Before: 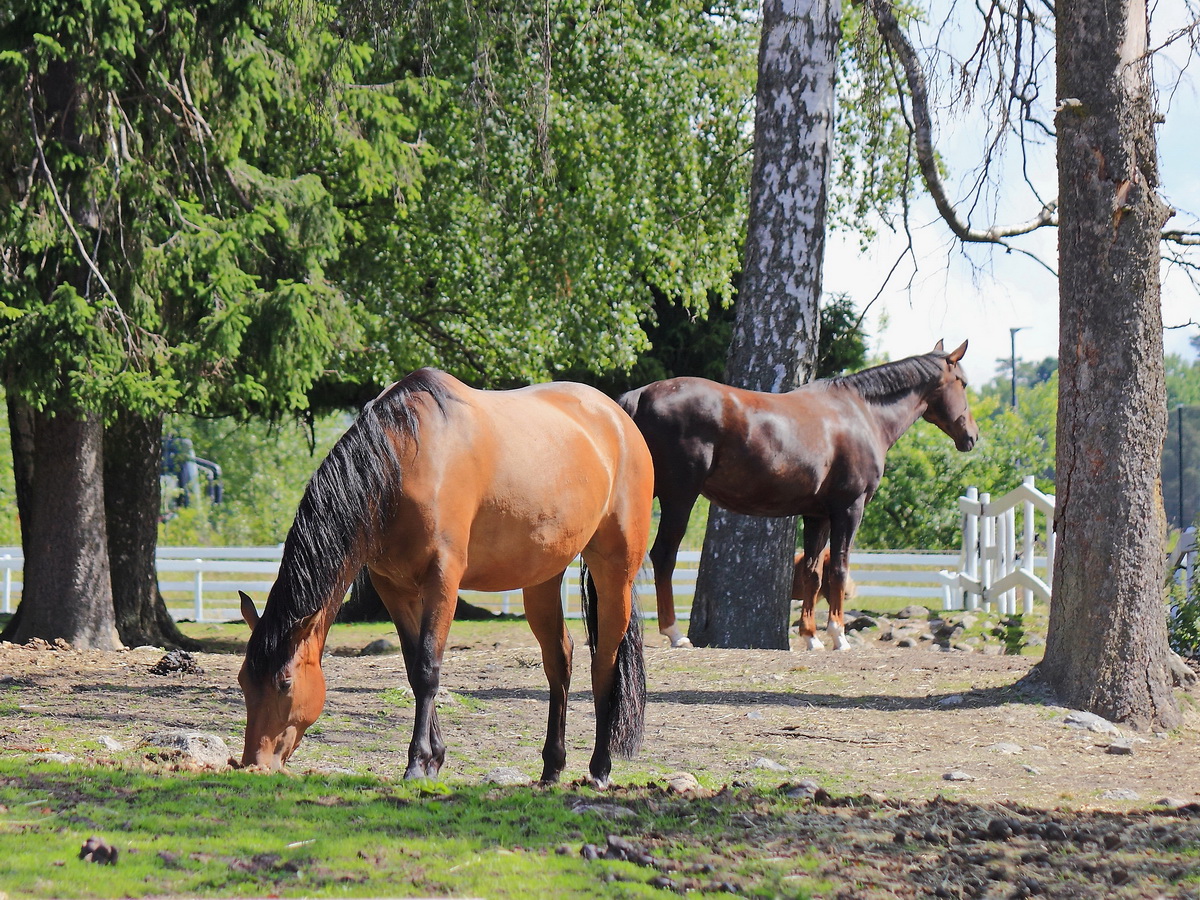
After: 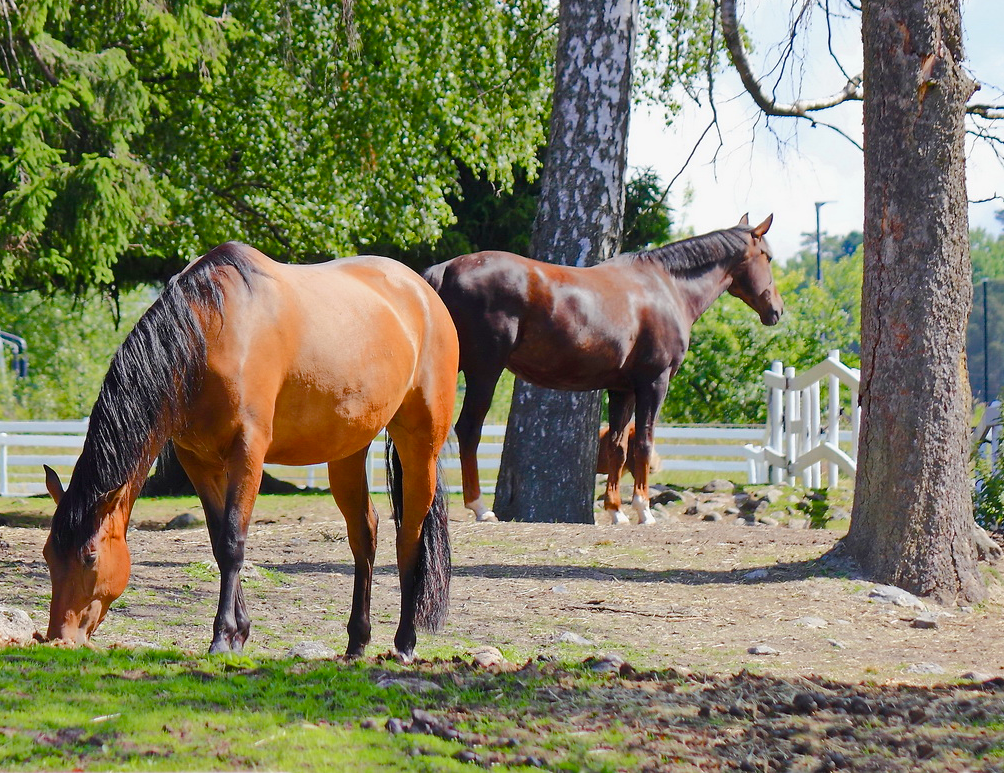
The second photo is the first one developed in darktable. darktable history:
crop: left 16.282%, top 14.057%
color balance rgb: linear chroma grading › shadows 31.728%, linear chroma grading › global chroma -1.38%, linear chroma grading › mid-tones 4.289%, perceptual saturation grading › global saturation 20%, perceptual saturation grading › highlights -25.355%, perceptual saturation grading › shadows 25.371%
